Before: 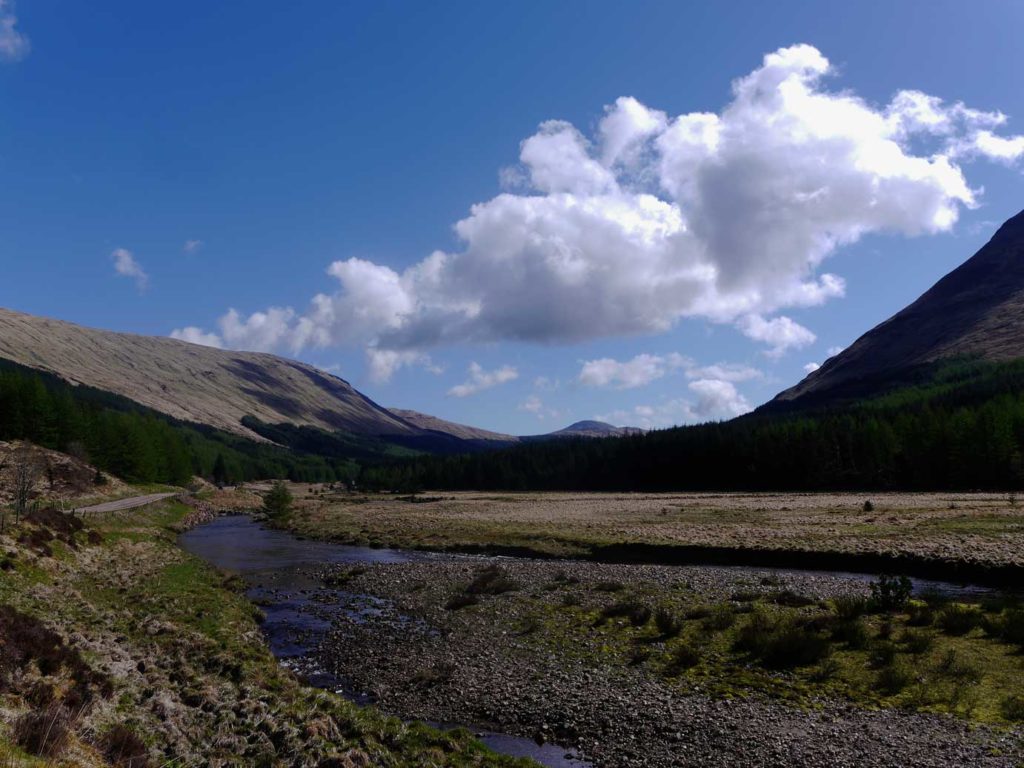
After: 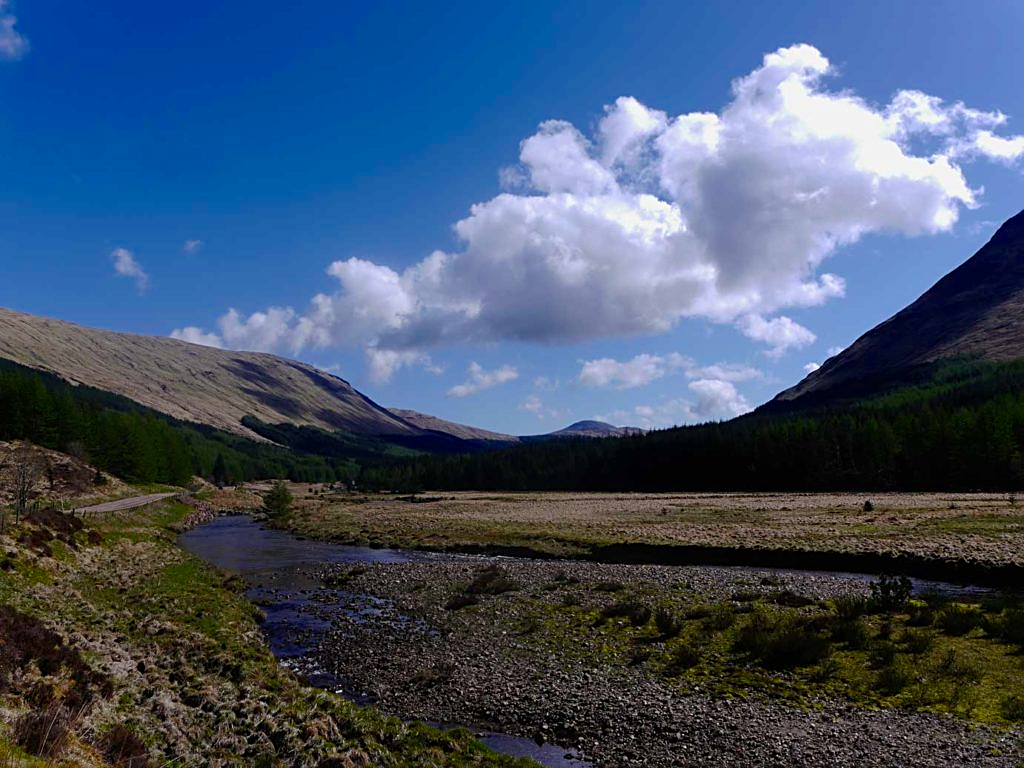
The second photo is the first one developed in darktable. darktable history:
rotate and perspective: automatic cropping off
sharpen: on, module defaults
color balance rgb: linear chroma grading › shadows -8%, linear chroma grading › global chroma 10%, perceptual saturation grading › global saturation 2%, perceptual saturation grading › highlights -2%, perceptual saturation grading › mid-tones 4%, perceptual saturation grading › shadows 8%, perceptual brilliance grading › global brilliance 2%, perceptual brilliance grading › highlights -4%, global vibrance 16%, saturation formula JzAzBz (2021)
